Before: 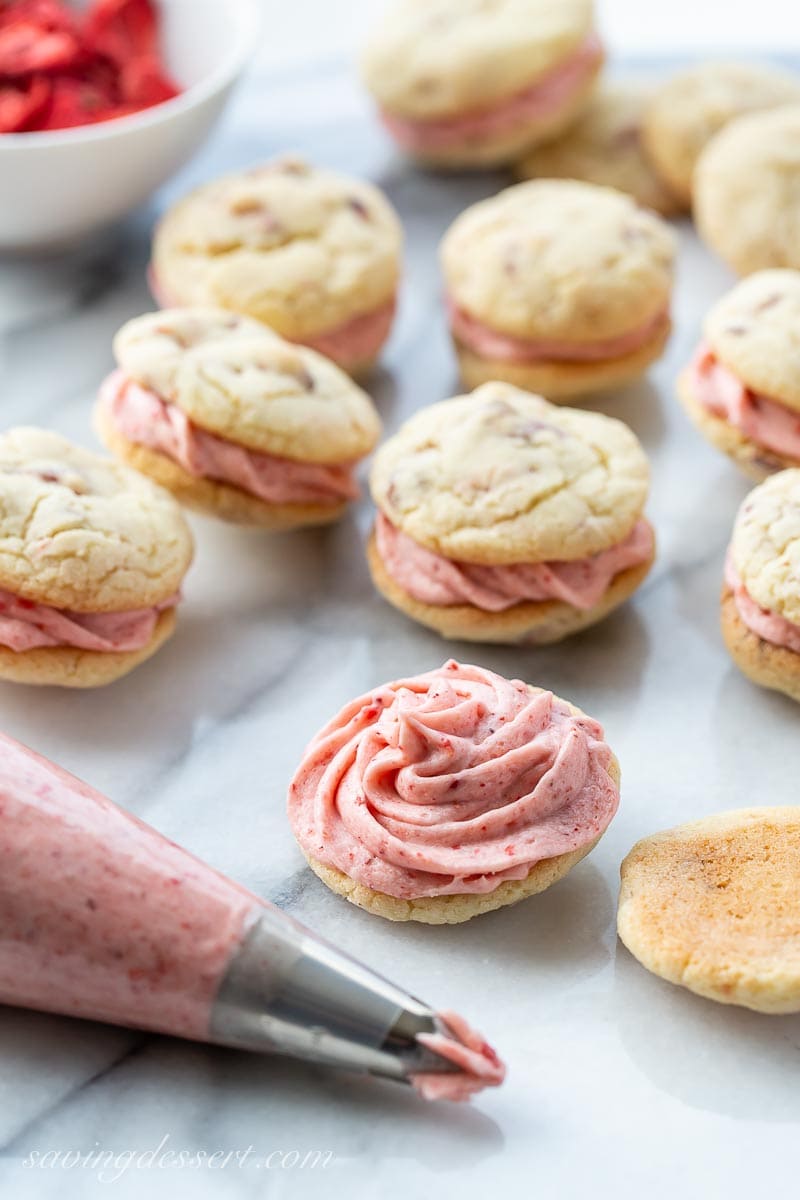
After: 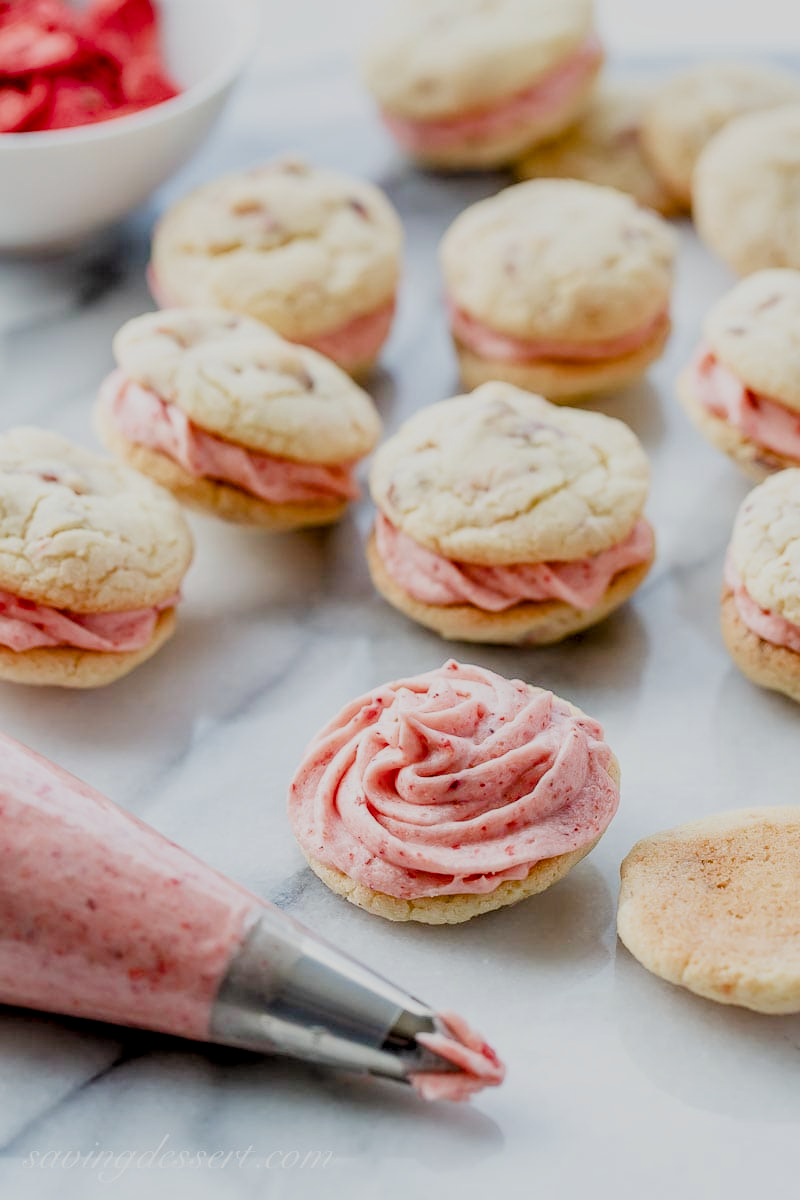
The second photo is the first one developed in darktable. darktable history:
local contrast: on, module defaults
exposure: black level correction 0.003, exposure 0.148 EV, compensate highlight preservation false
color balance rgb: perceptual saturation grading › global saturation 20%, perceptual saturation grading › highlights -50.176%, perceptual saturation grading › shadows 30.832%, global vibrance 24.194%, contrast -25.167%
filmic rgb: black relative exposure -5.08 EV, white relative exposure 3.96 EV, hardness 2.9, contrast 1.297, highlights saturation mix -11.16%, add noise in highlights 0.002, color science v3 (2019), use custom middle-gray values true, contrast in highlights soft
